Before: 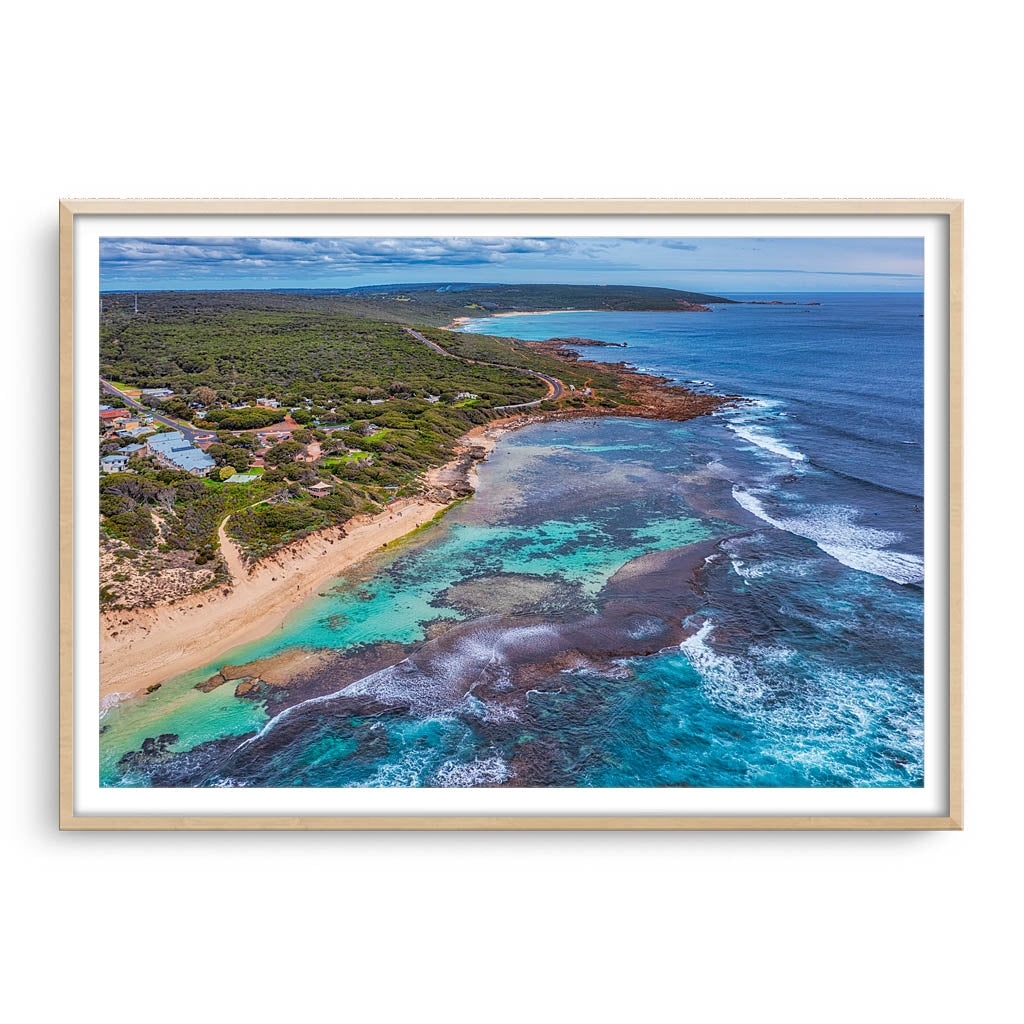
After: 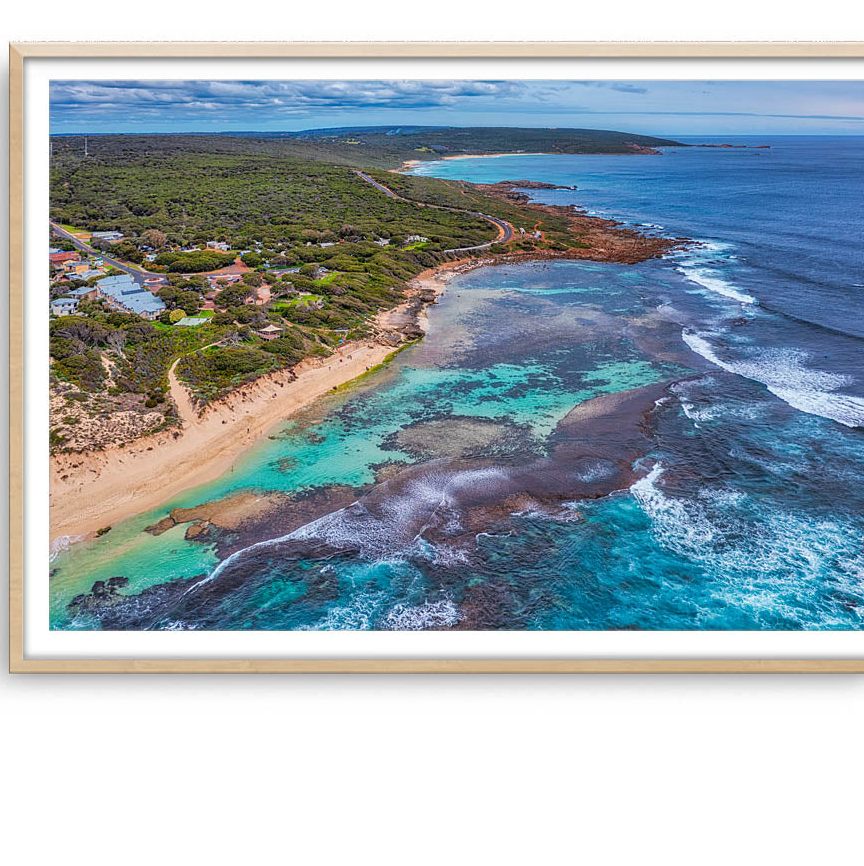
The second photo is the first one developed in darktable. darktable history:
crop and rotate: left 4.923%, top 15.422%, right 10.682%
